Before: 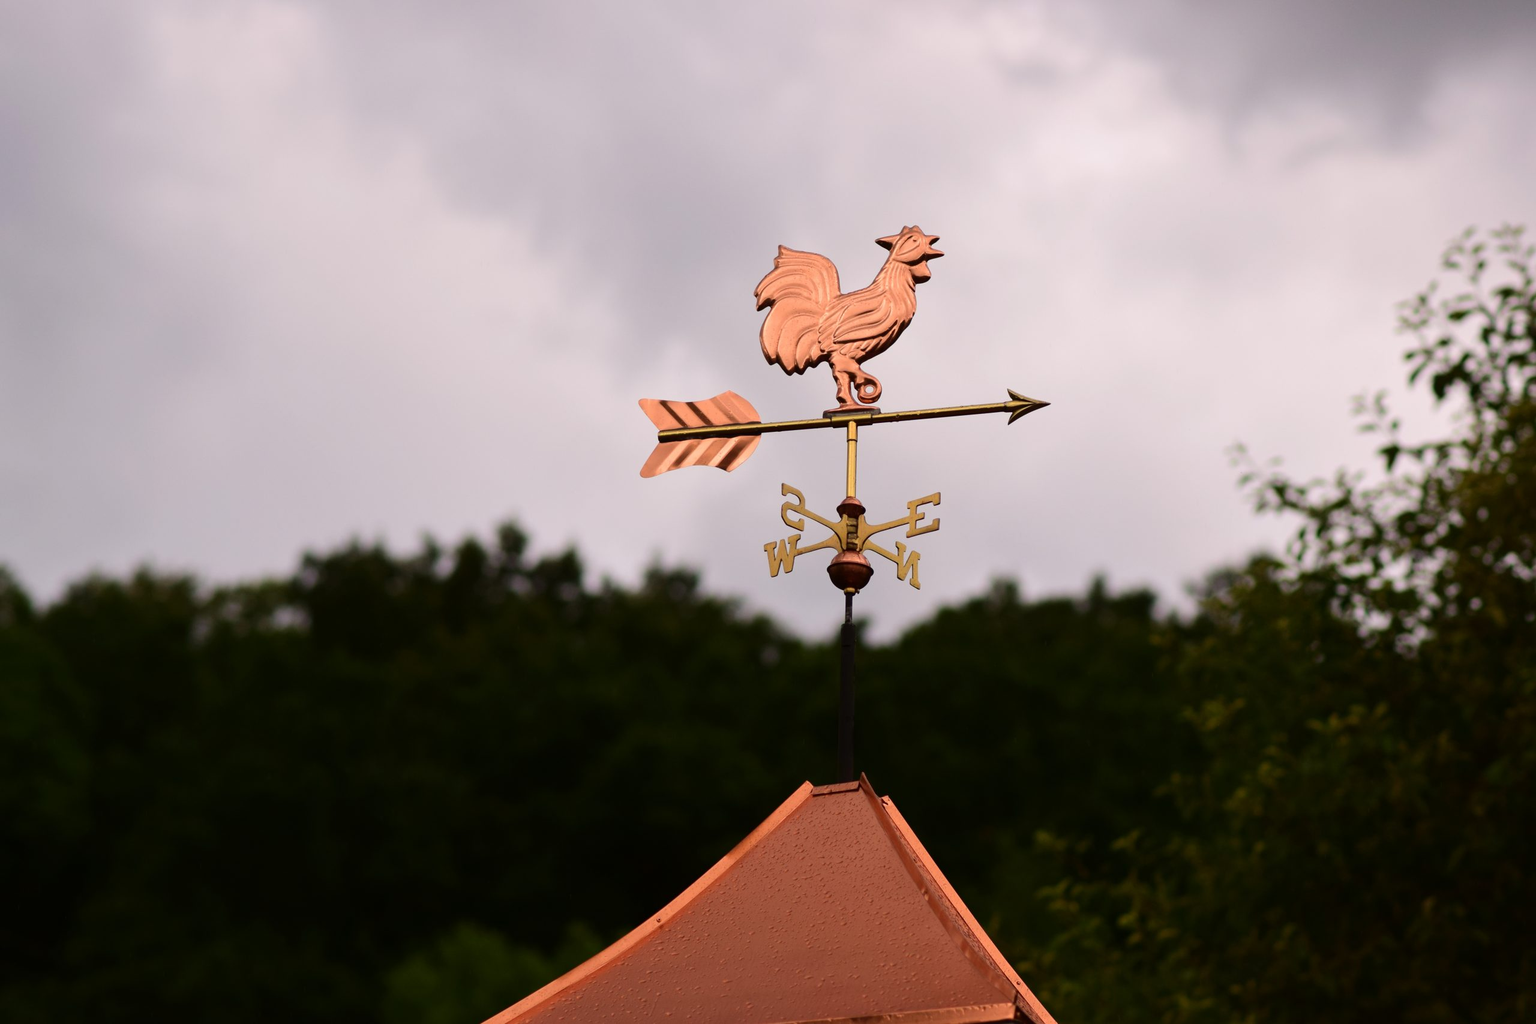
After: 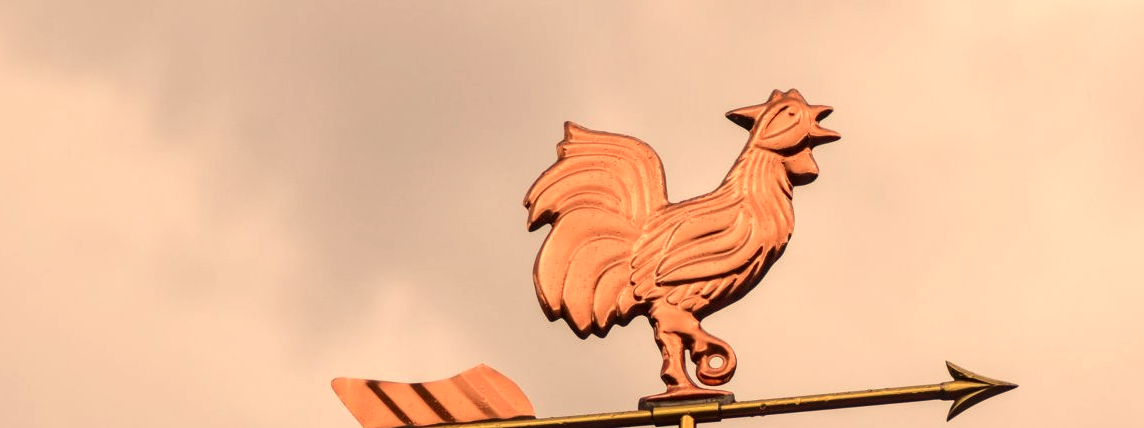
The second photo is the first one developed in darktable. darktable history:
white balance: red 1.138, green 0.996, blue 0.812
local contrast: detail 130%
crop: left 28.64%, top 16.832%, right 26.637%, bottom 58.055%
